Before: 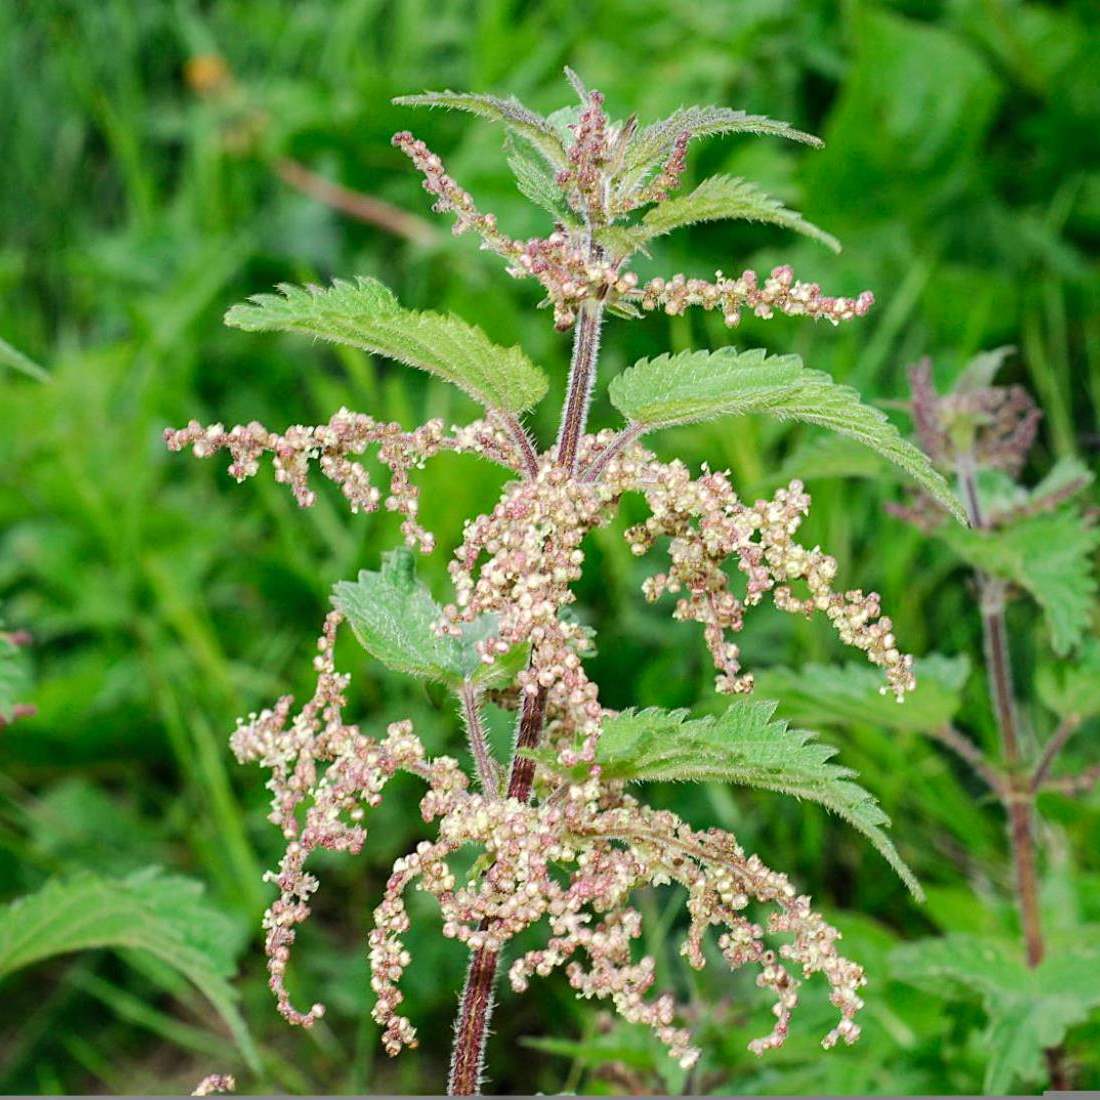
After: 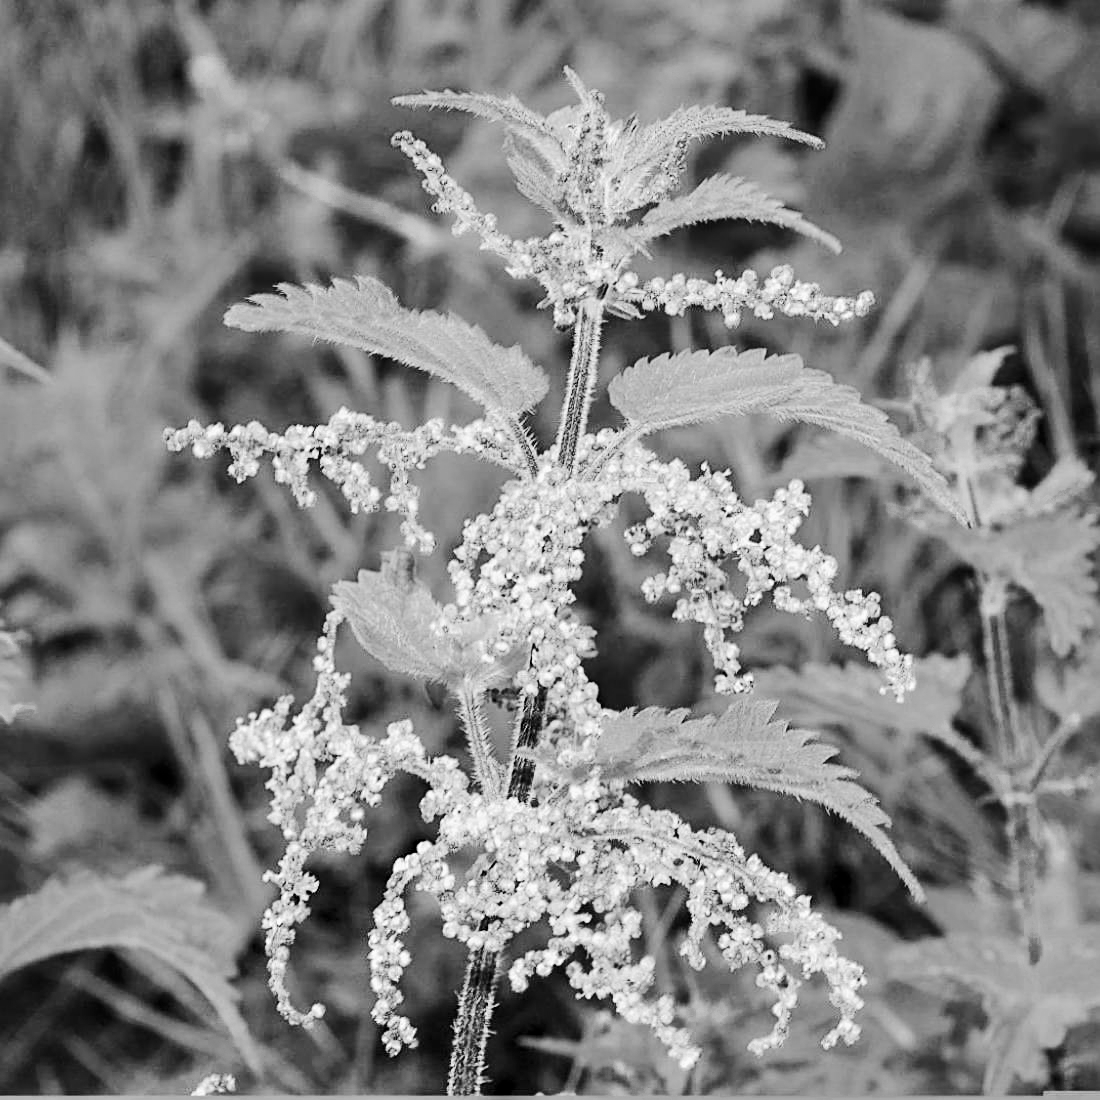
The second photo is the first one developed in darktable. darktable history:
color balance rgb: shadows lift › chroma 1%, shadows lift › hue 113°, highlights gain › chroma 0.2%, highlights gain › hue 333°, perceptual saturation grading › global saturation 20%, perceptual saturation grading › highlights -50%, perceptual saturation grading › shadows 25%, contrast -10%
denoise (profiled): strength 1.2, preserve shadows 0, a [-1, 0, 0], y [[0.5 ×7] ×4, [0 ×7], [0.5 ×7]], compensate highlight preservation false
monochrome: on, module defaults
sharpen: amount 0.2
rgb curve: curves: ch0 [(0, 0) (0.21, 0.15) (0.24, 0.21) (0.5, 0.75) (0.75, 0.96) (0.89, 0.99) (1, 1)]; ch1 [(0, 0.02) (0.21, 0.13) (0.25, 0.2) (0.5, 0.67) (0.75, 0.9) (0.89, 0.97) (1, 1)]; ch2 [(0, 0.02) (0.21, 0.13) (0.25, 0.2) (0.5, 0.67) (0.75, 0.9) (0.89, 0.97) (1, 1)], compensate middle gray true | blend: blend mode normal, opacity 50%; mask: uniform (no mask)
color zones: curves: ch0 [(0, 0.5) (0.125, 0.4) (0.25, 0.5) (0.375, 0.4) (0.5, 0.4) (0.625, 0.35) (0.75, 0.35) (0.875, 0.5)]; ch1 [(0, 0.35) (0.125, 0.45) (0.25, 0.35) (0.375, 0.35) (0.5, 0.35) (0.625, 0.35) (0.75, 0.45) (0.875, 0.35)]; ch2 [(0, 0.6) (0.125, 0.5) (0.25, 0.5) (0.375, 0.6) (0.5, 0.6) (0.625, 0.5) (0.75, 0.5) (0.875, 0.5)]
contrast equalizer: octaves 7, y [[0.6 ×6], [0.55 ×6], [0 ×6], [0 ×6], [0 ×6]], mix 0.3
